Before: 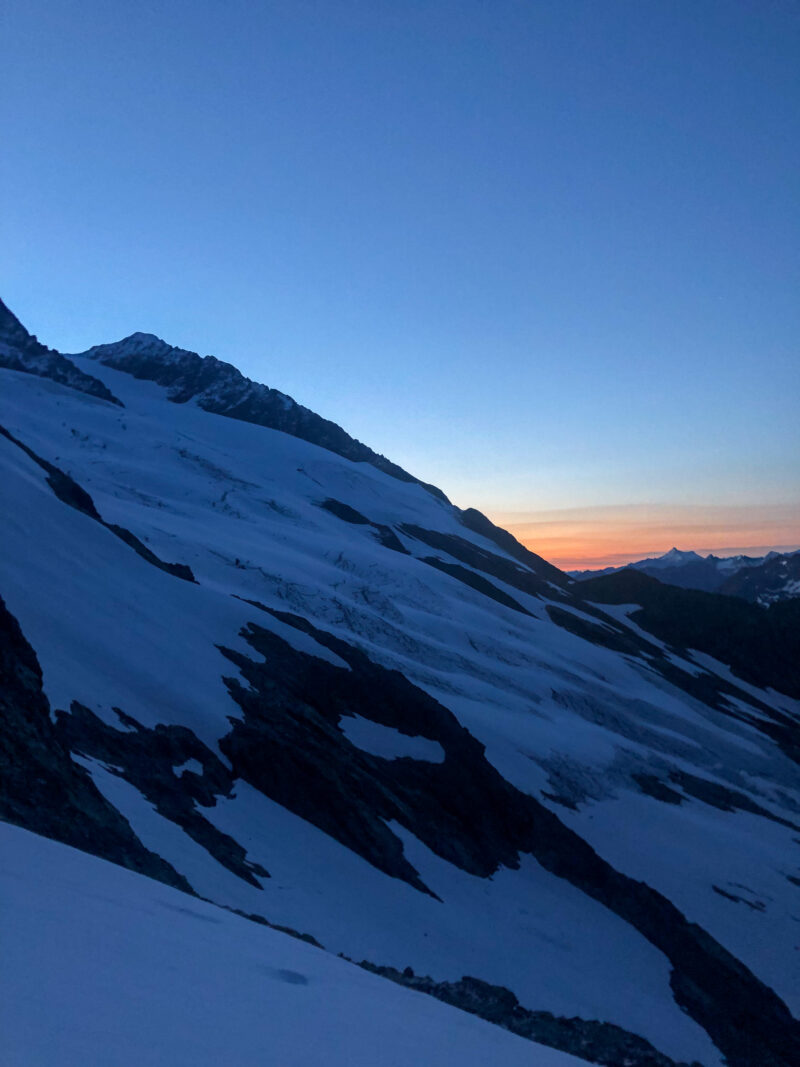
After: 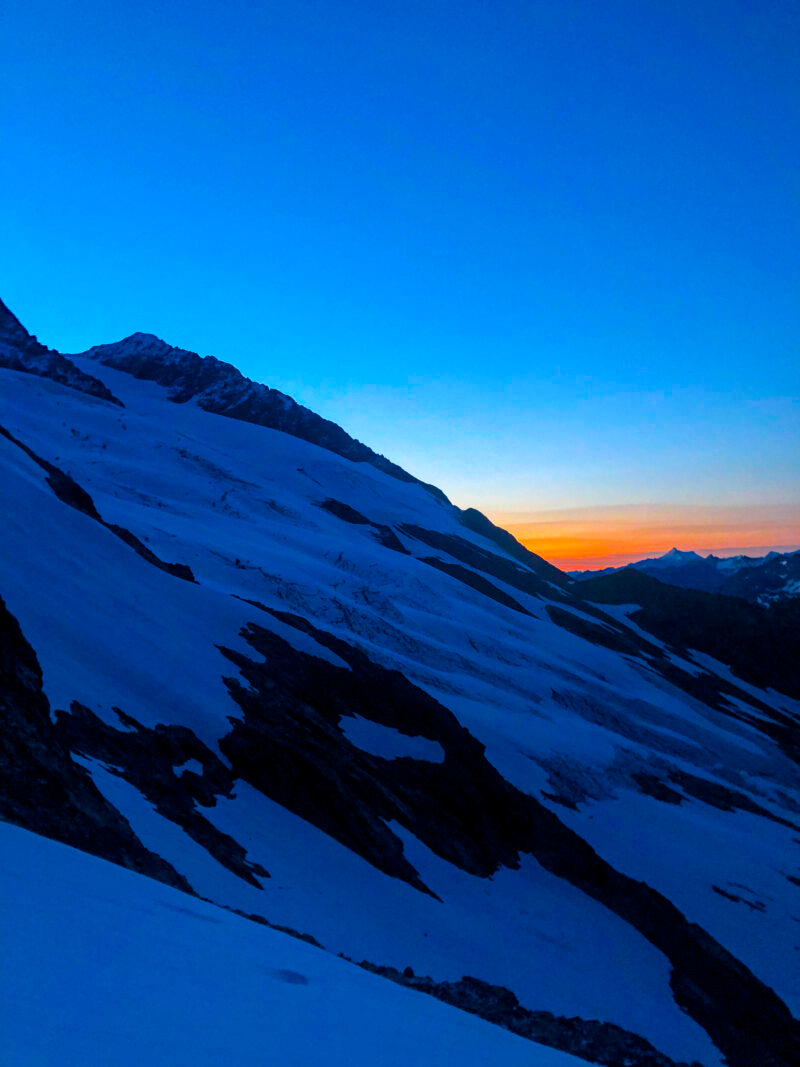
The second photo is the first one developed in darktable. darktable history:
color balance rgb: perceptual saturation grading › global saturation 100%
exposure: compensate highlight preservation false
